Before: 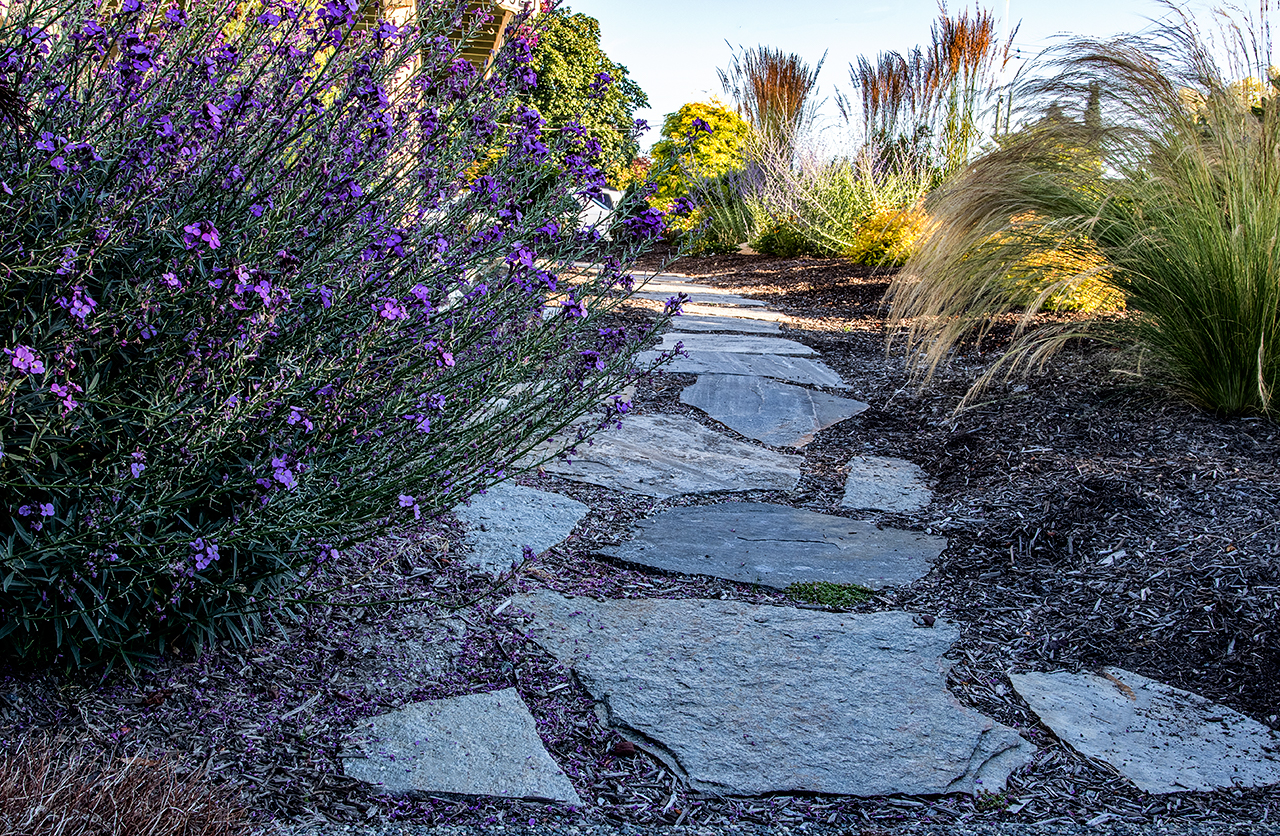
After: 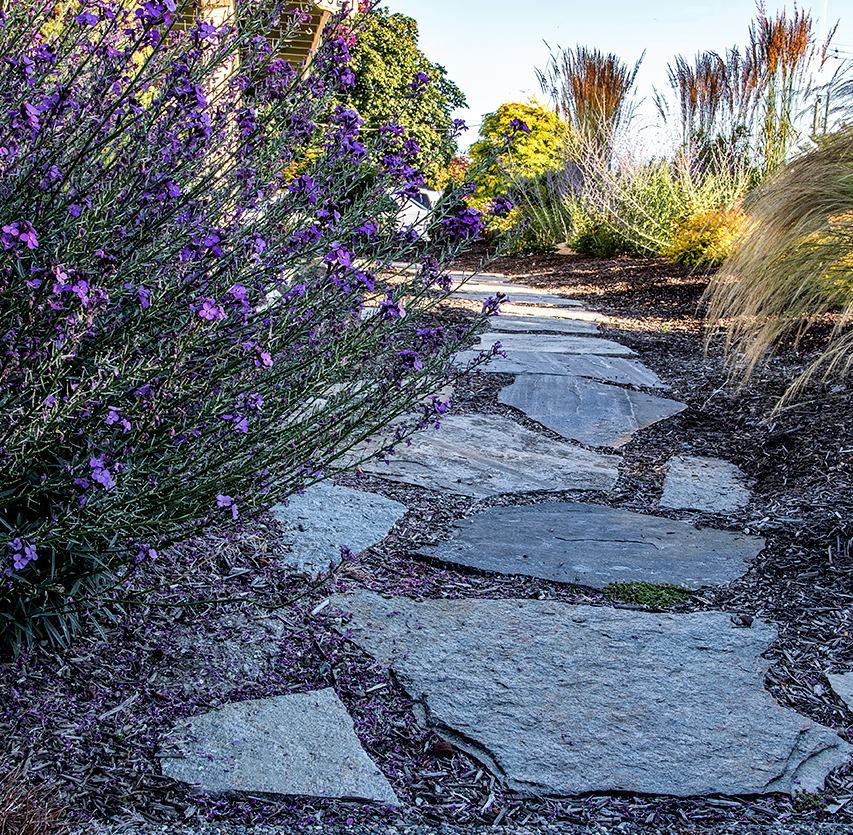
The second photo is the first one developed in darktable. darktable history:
crop and rotate: left 14.292%, right 19.041%
contrast brightness saturation: saturation -0.05
